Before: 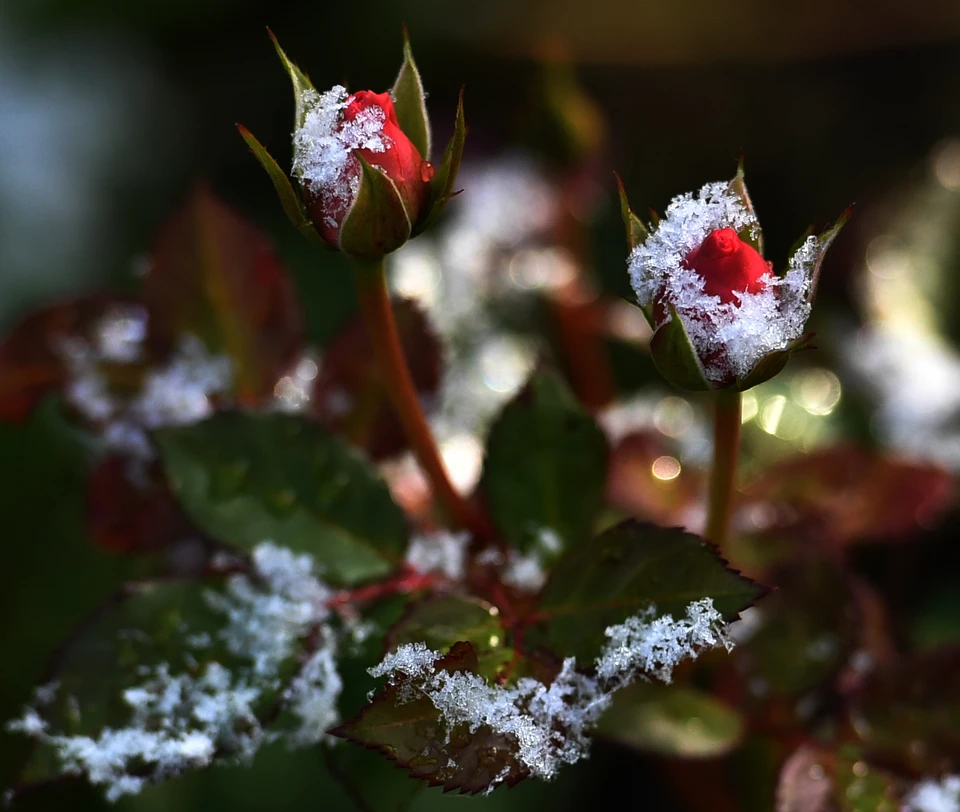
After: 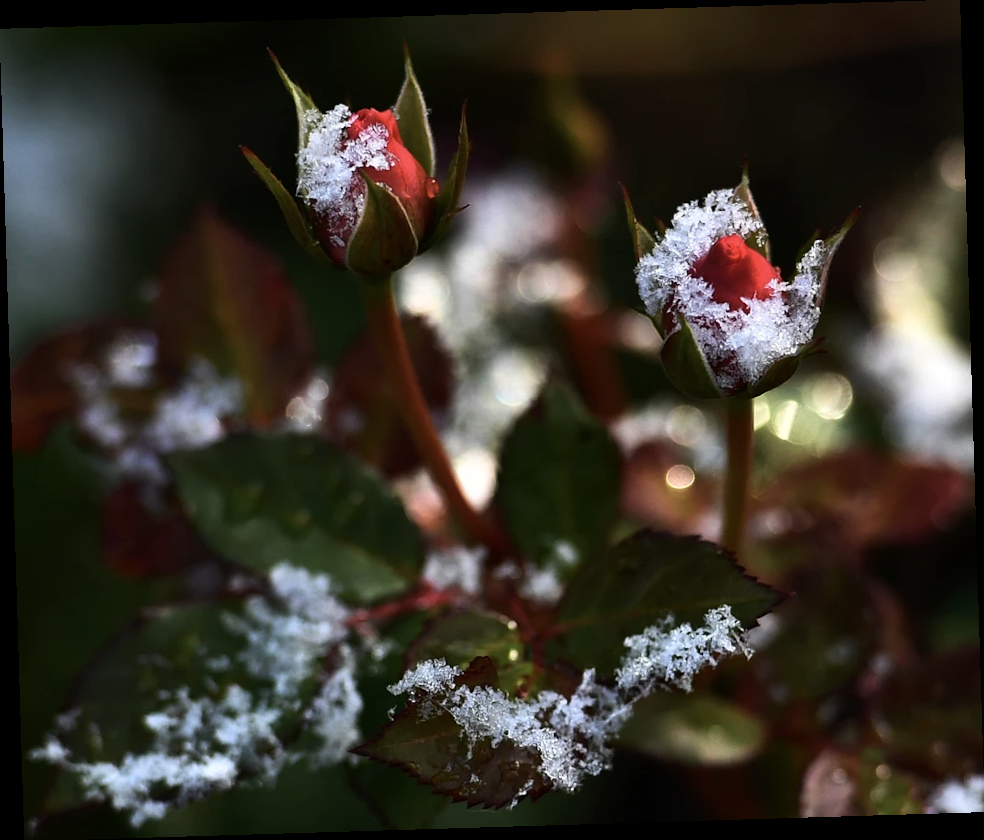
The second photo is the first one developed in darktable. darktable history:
contrast brightness saturation: contrast 0.11, saturation -0.17
rotate and perspective: rotation -1.75°, automatic cropping off
